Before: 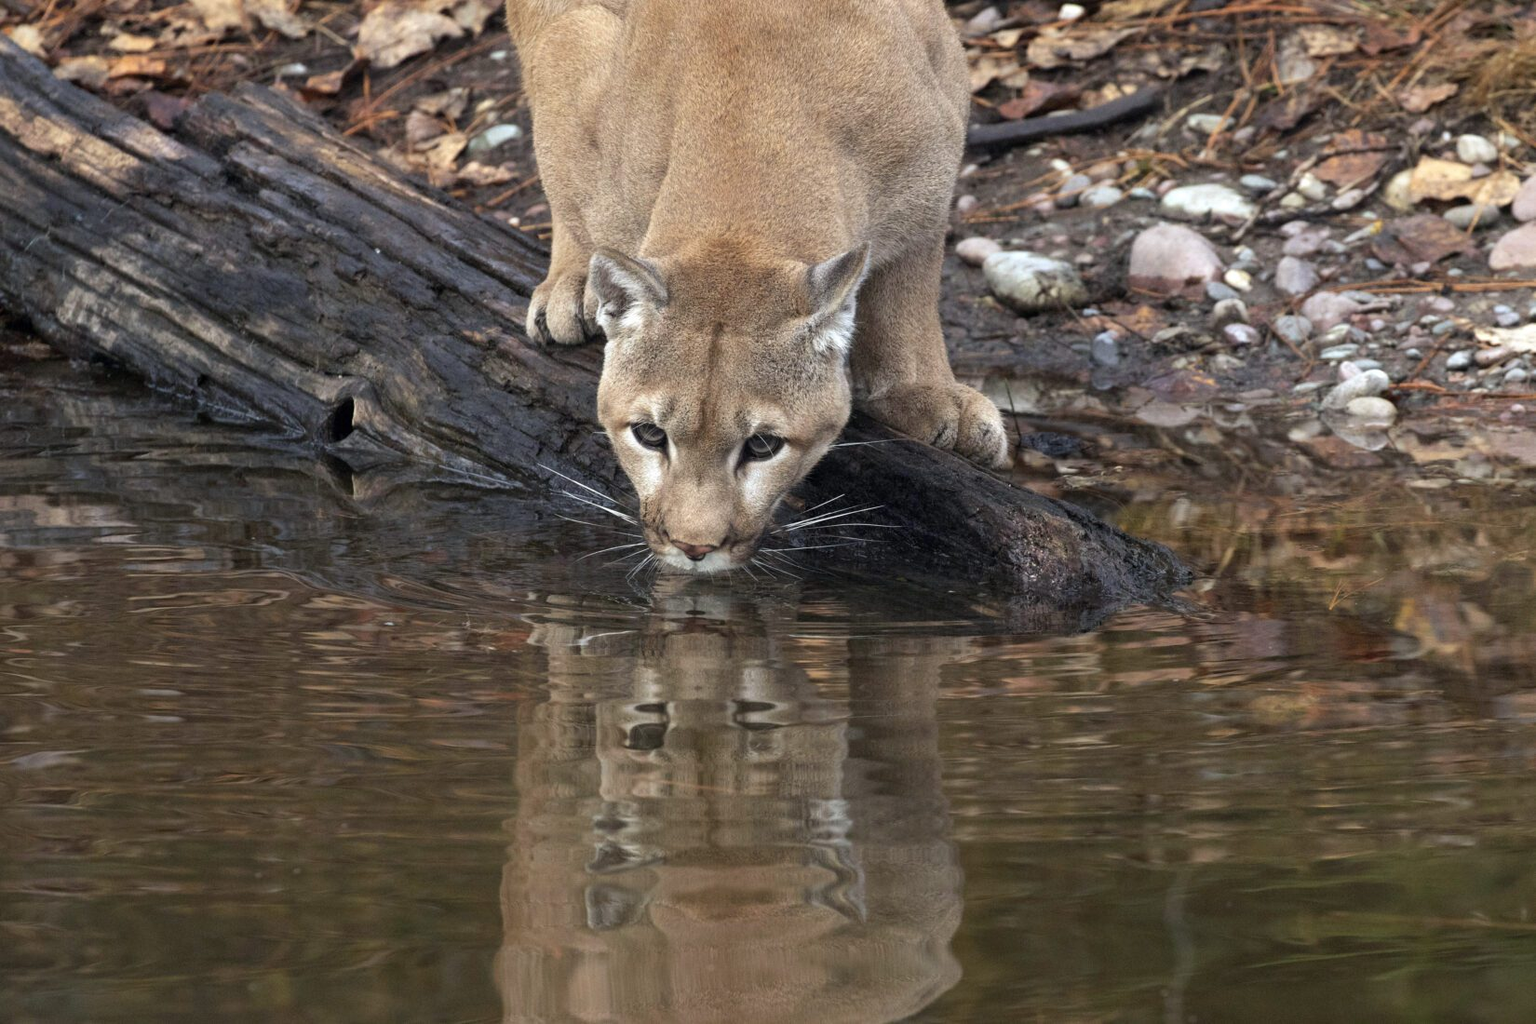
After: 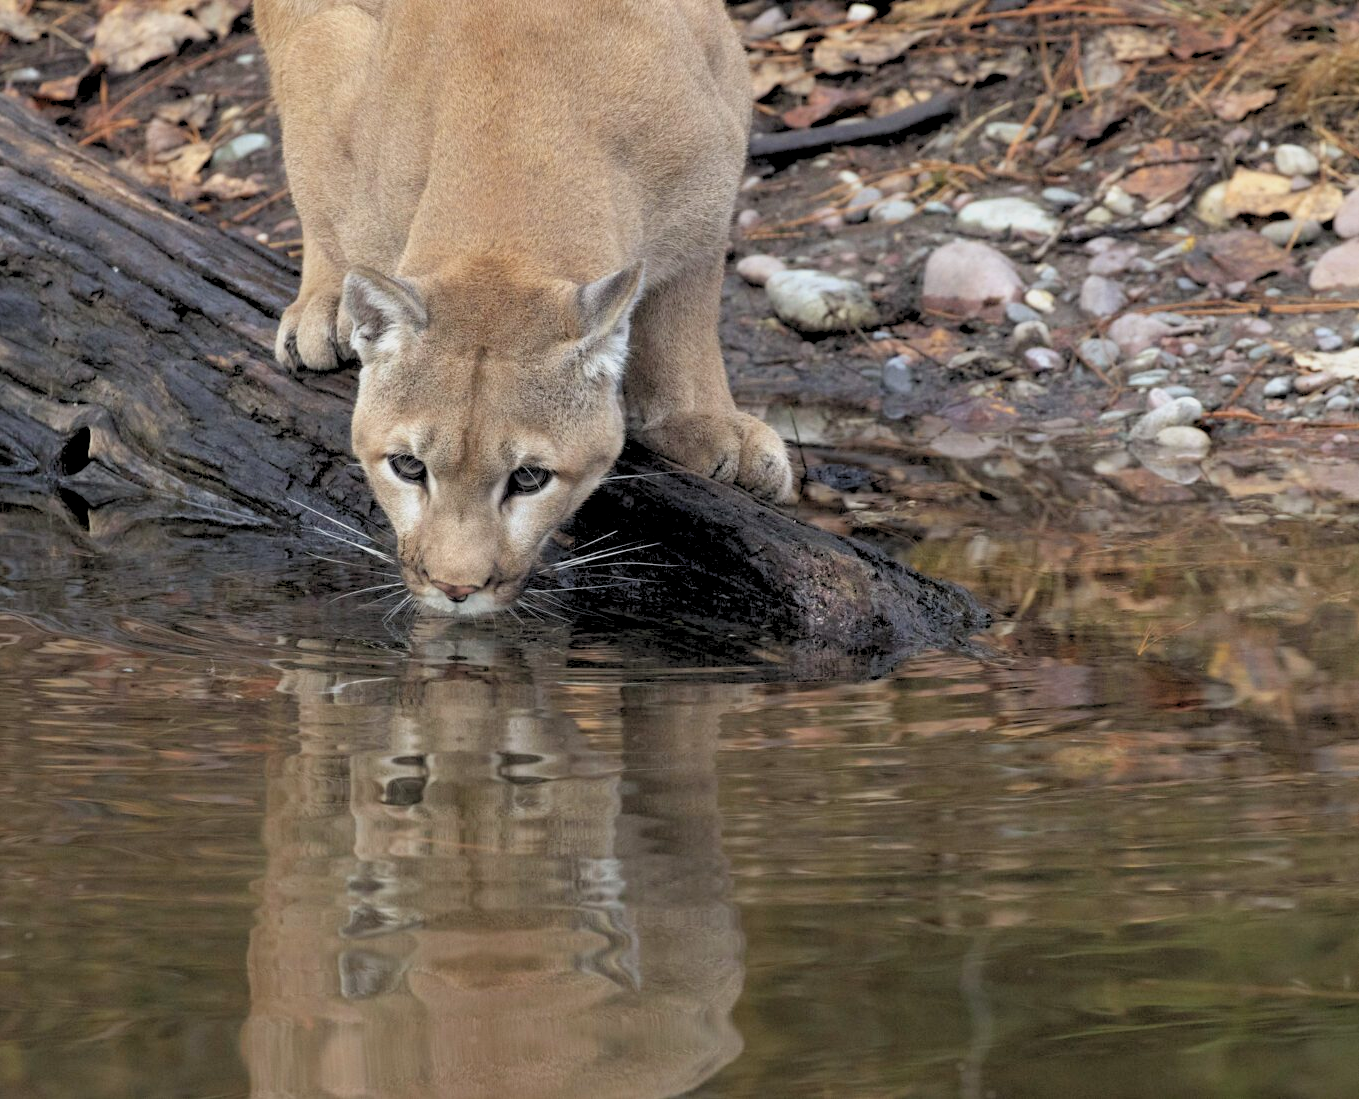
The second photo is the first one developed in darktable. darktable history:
crop: left 17.582%, bottom 0.031%
rgb levels: preserve colors sum RGB, levels [[0.038, 0.433, 0.934], [0, 0.5, 1], [0, 0.5, 1]]
